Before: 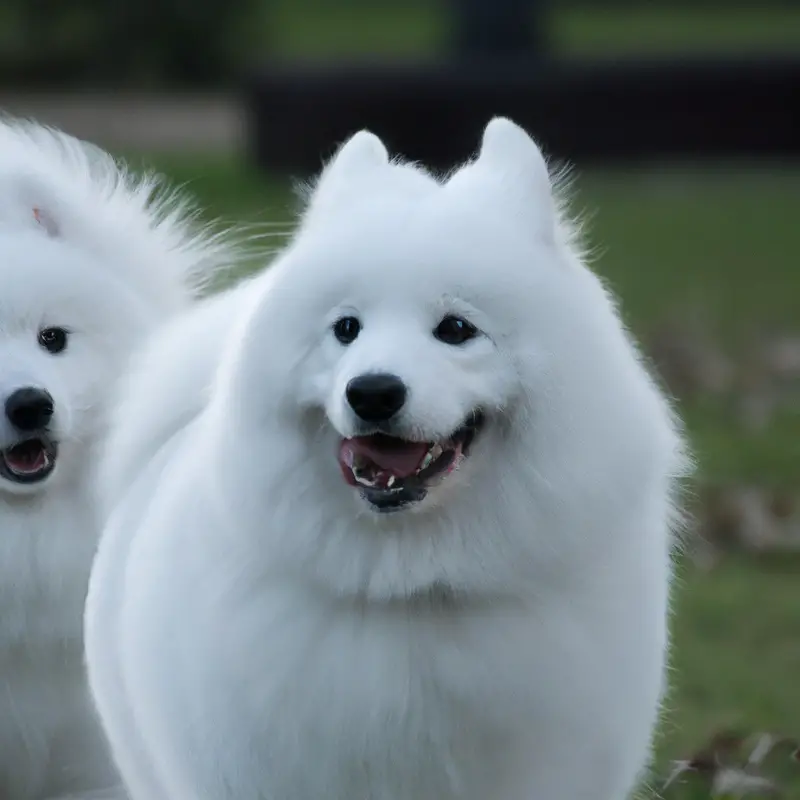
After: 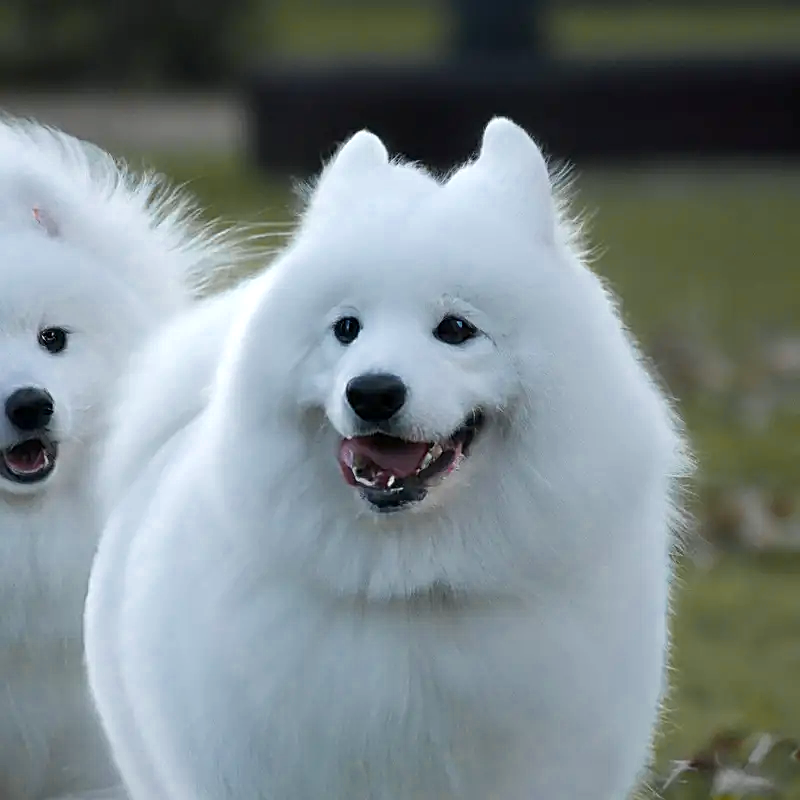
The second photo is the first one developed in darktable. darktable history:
sharpen: on, module defaults
exposure: black level correction 0.001, exposure 0.5 EV, compensate exposure bias true, compensate highlight preservation false
color zones: curves: ch0 [(0, 0.499) (0.143, 0.5) (0.286, 0.5) (0.429, 0.476) (0.571, 0.284) (0.714, 0.243) (0.857, 0.449) (1, 0.499)]; ch1 [(0, 0.532) (0.143, 0.645) (0.286, 0.696) (0.429, 0.211) (0.571, 0.504) (0.714, 0.493) (0.857, 0.495) (1, 0.532)]; ch2 [(0, 0.5) (0.143, 0.5) (0.286, 0.427) (0.429, 0.324) (0.571, 0.5) (0.714, 0.5) (0.857, 0.5) (1, 0.5)]
